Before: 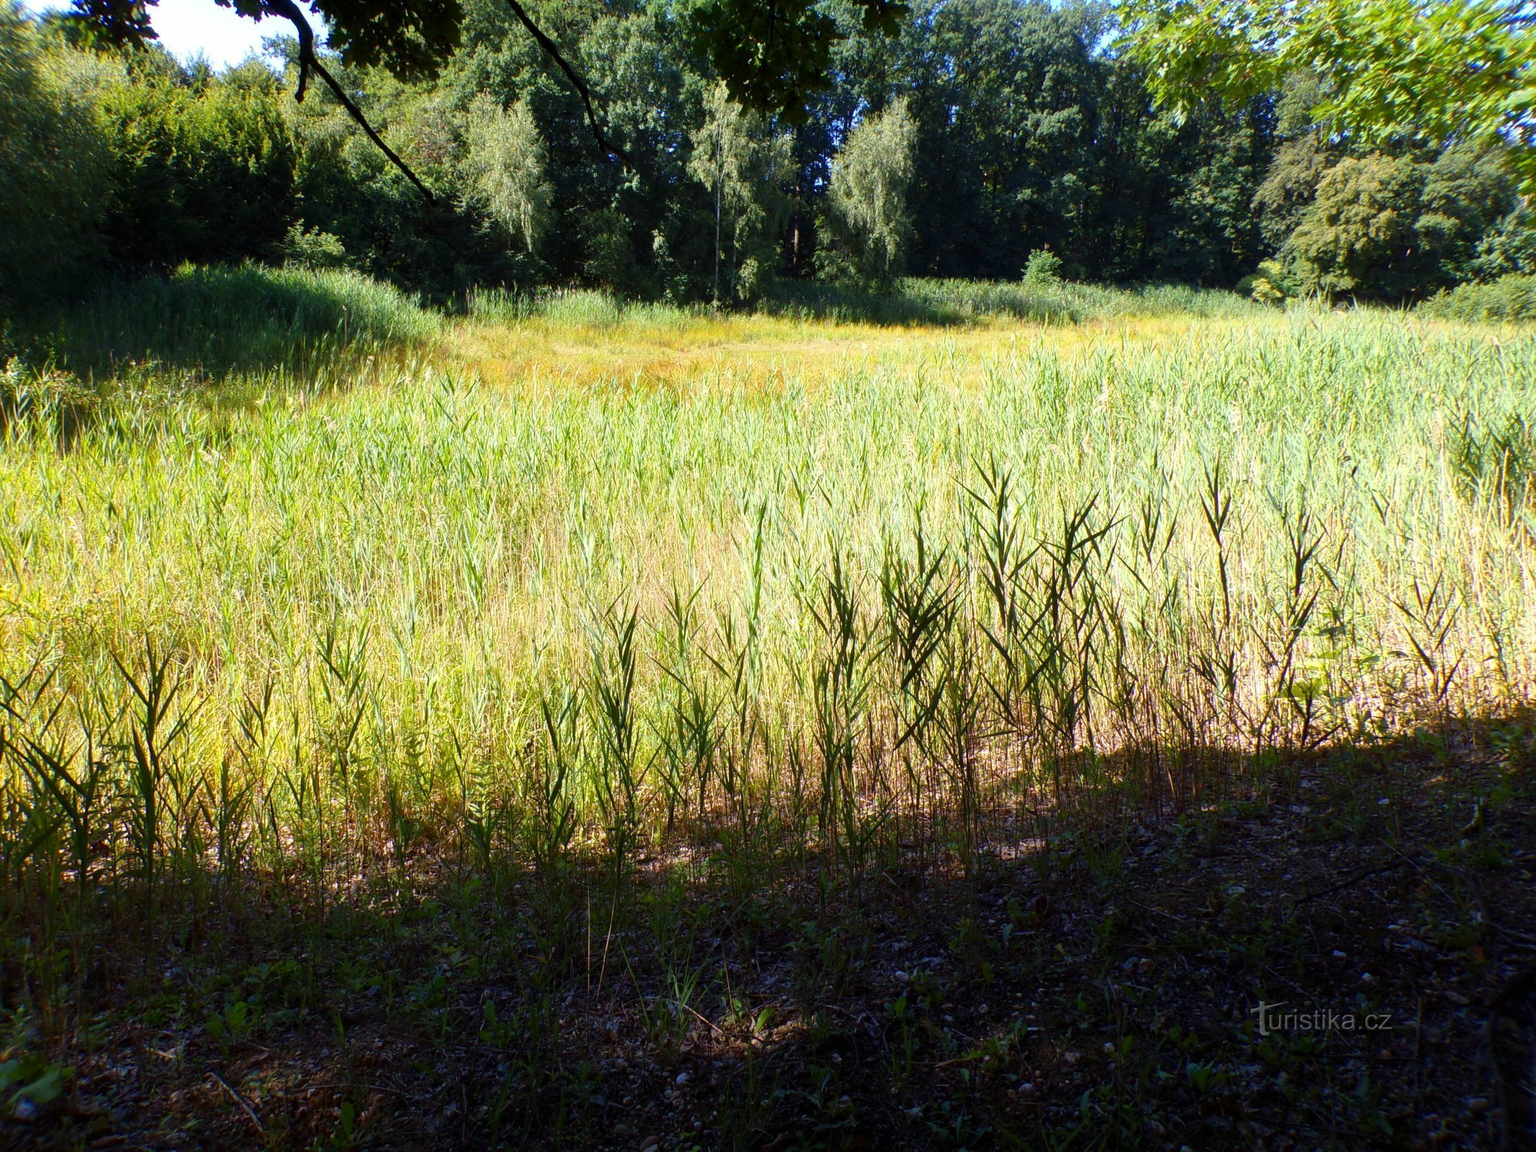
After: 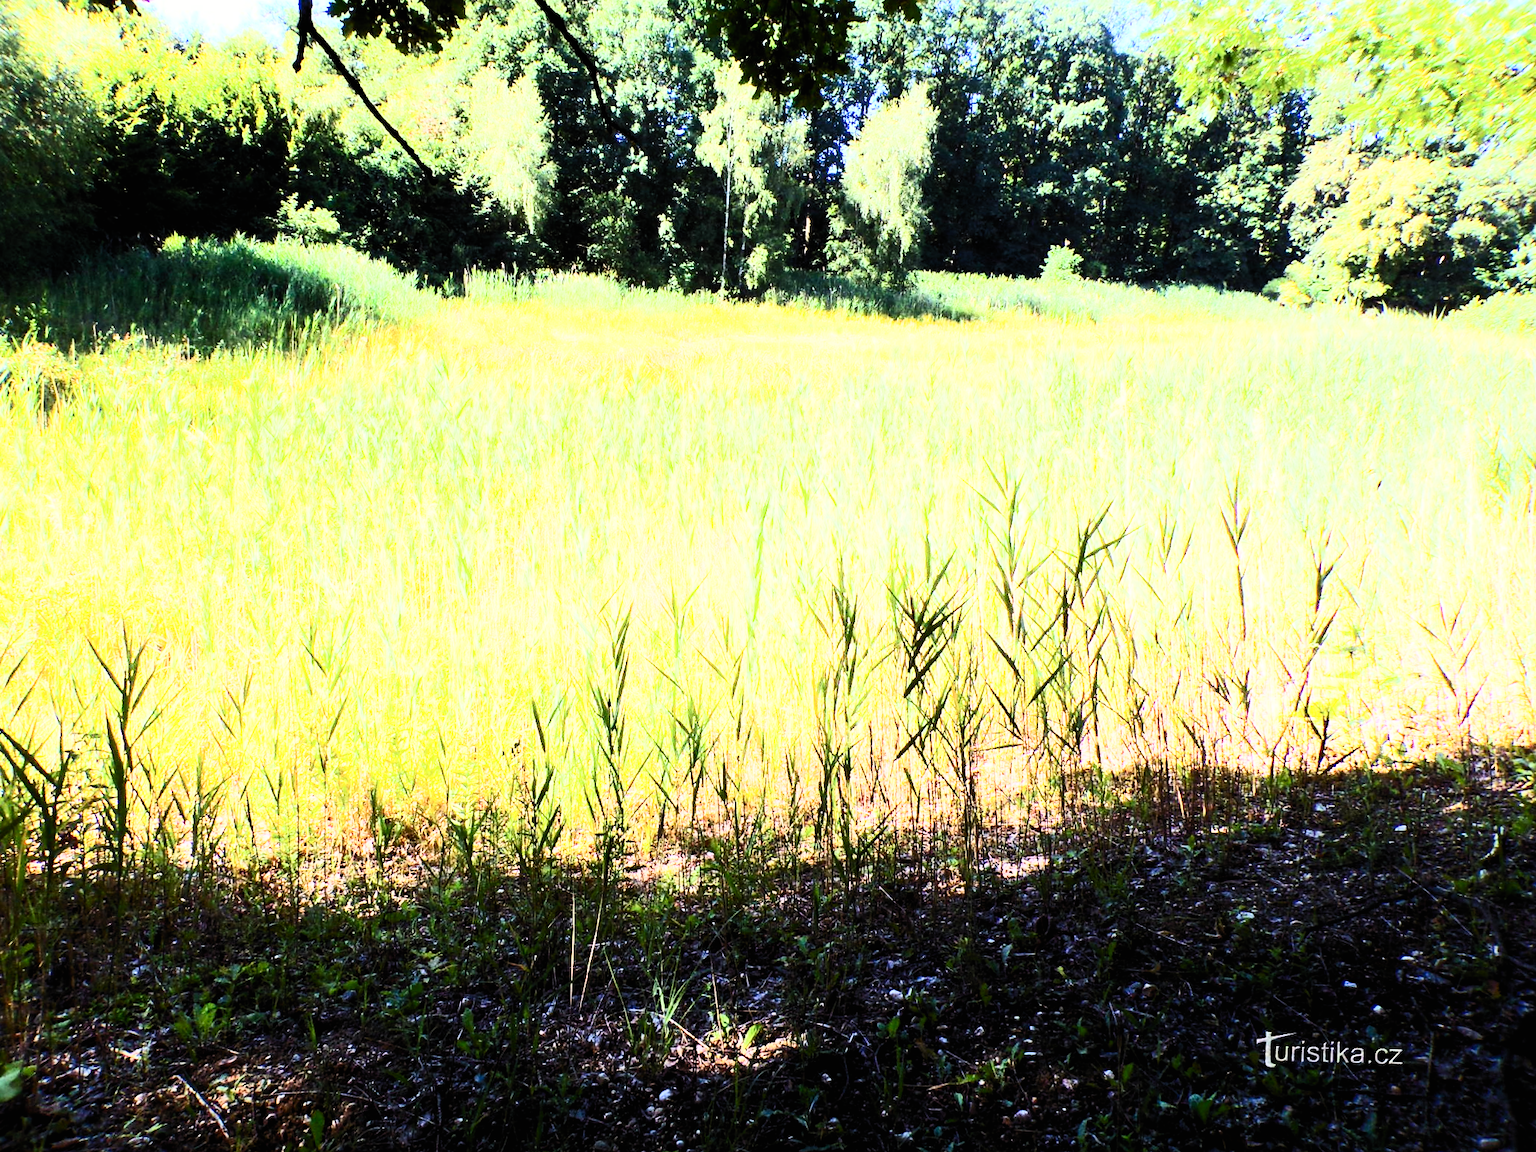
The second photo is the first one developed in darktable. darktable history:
filmic rgb: black relative exposure -4.09 EV, white relative exposure 5.15 EV, hardness 2.09, contrast 1.165
contrast brightness saturation: contrast 0.617, brightness 0.343, saturation 0.148
exposure: black level correction 0, exposure 2.099 EV, compensate highlight preservation false
crop and rotate: angle -1.59°
